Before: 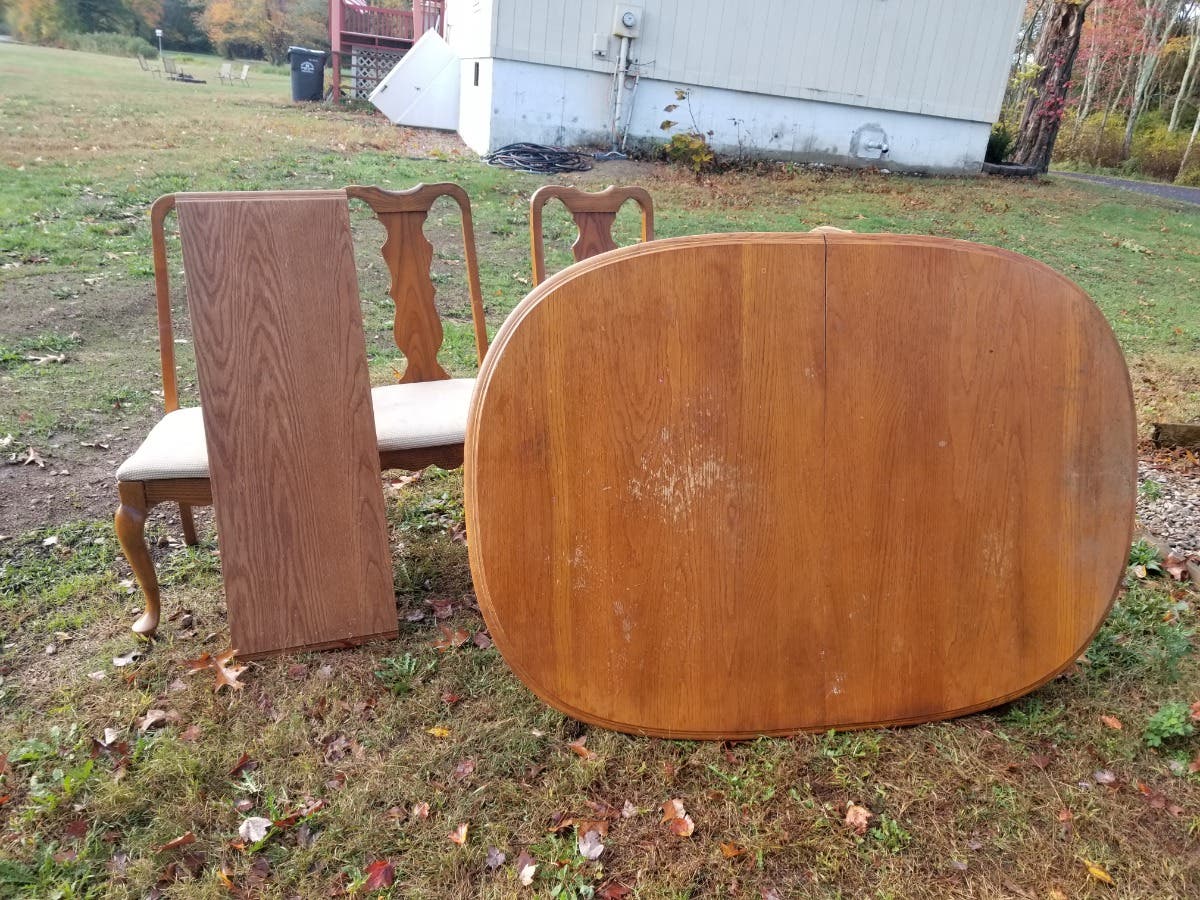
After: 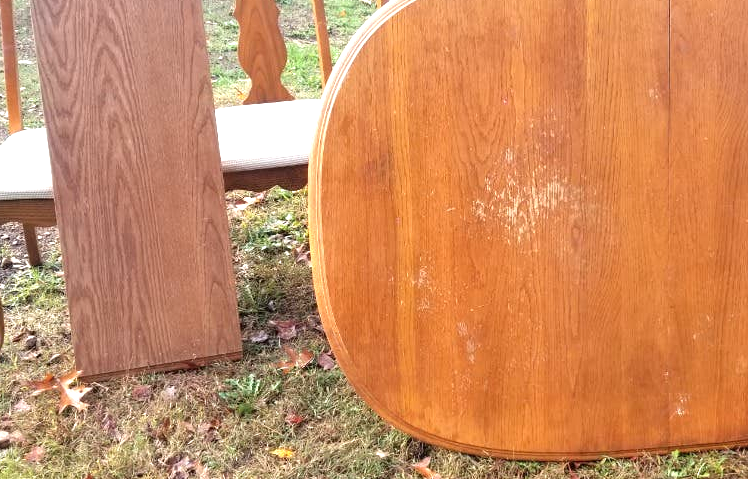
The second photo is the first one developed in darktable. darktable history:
exposure: exposure 0.941 EV, compensate exposure bias true, compensate highlight preservation false
crop: left 13.055%, top 31.104%, right 24.547%, bottom 15.605%
